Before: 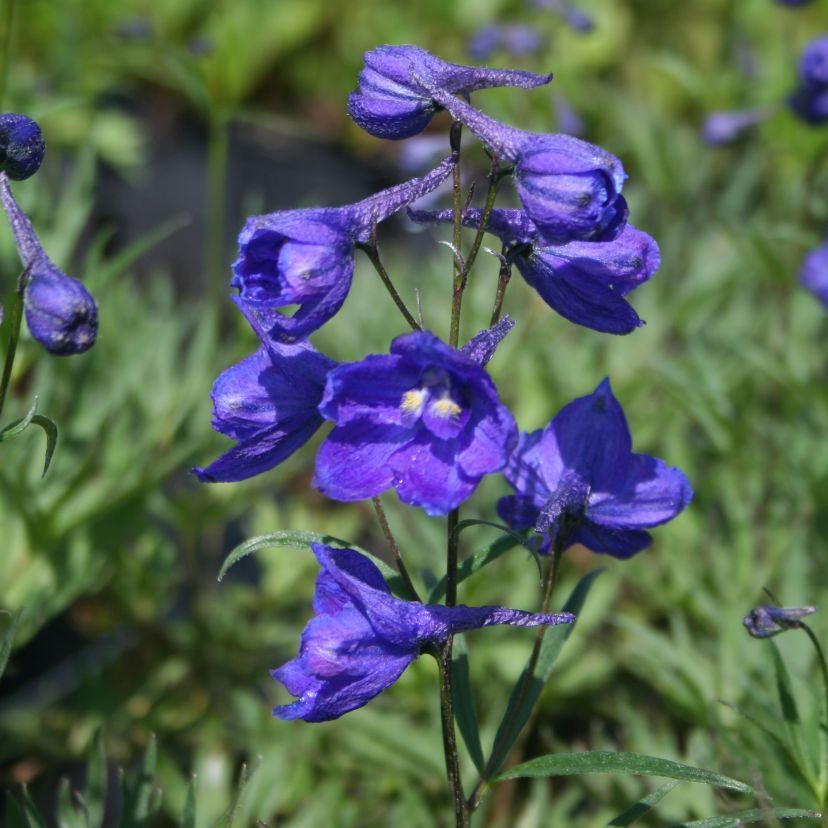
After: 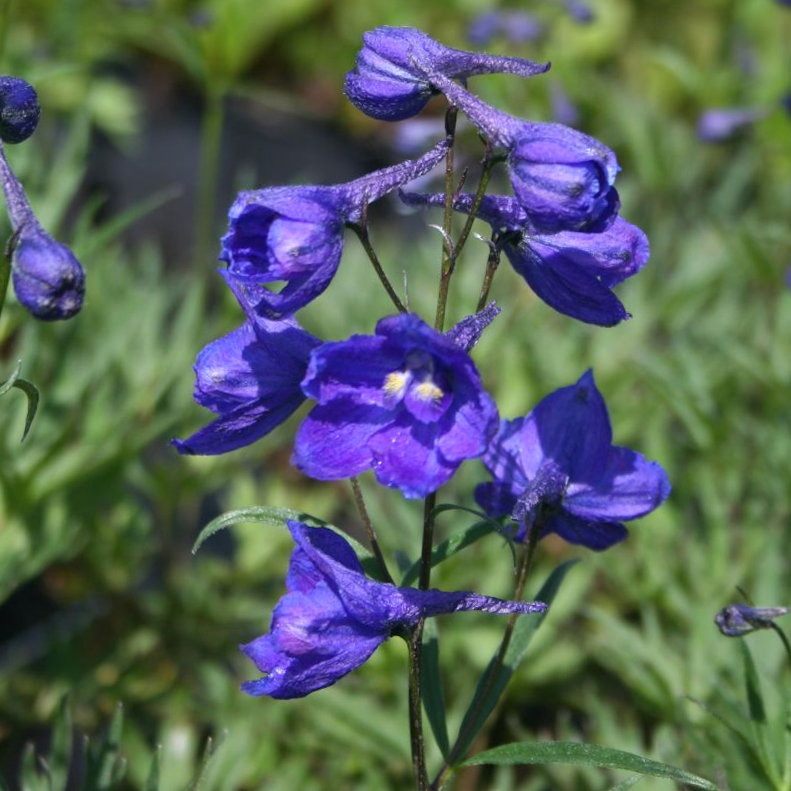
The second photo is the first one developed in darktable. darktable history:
crop and rotate: angle -2.74°
color balance rgb: perceptual saturation grading › global saturation 0.967%, perceptual brilliance grading › highlights 3.111%, global vibrance 6.055%
